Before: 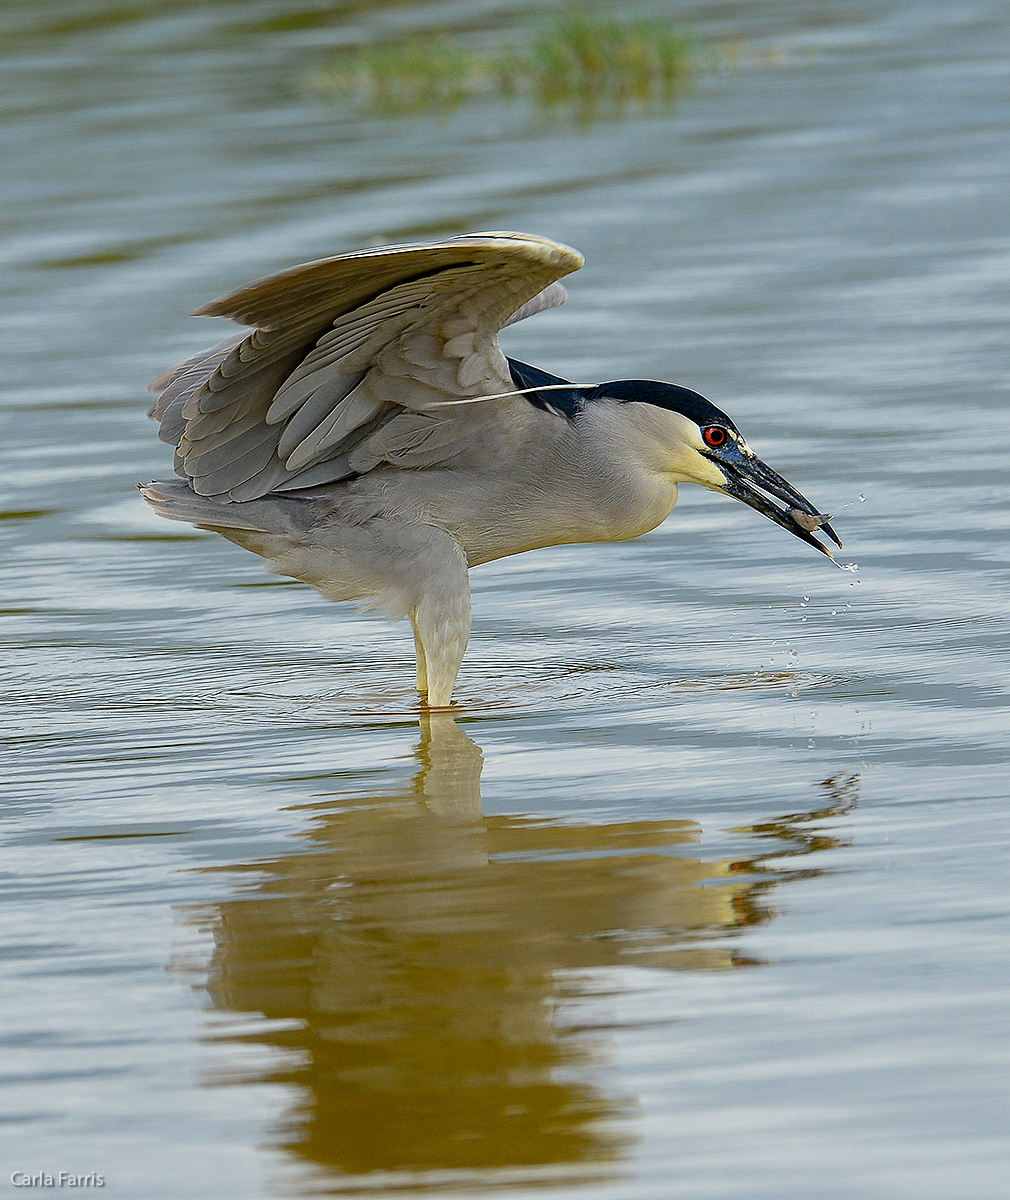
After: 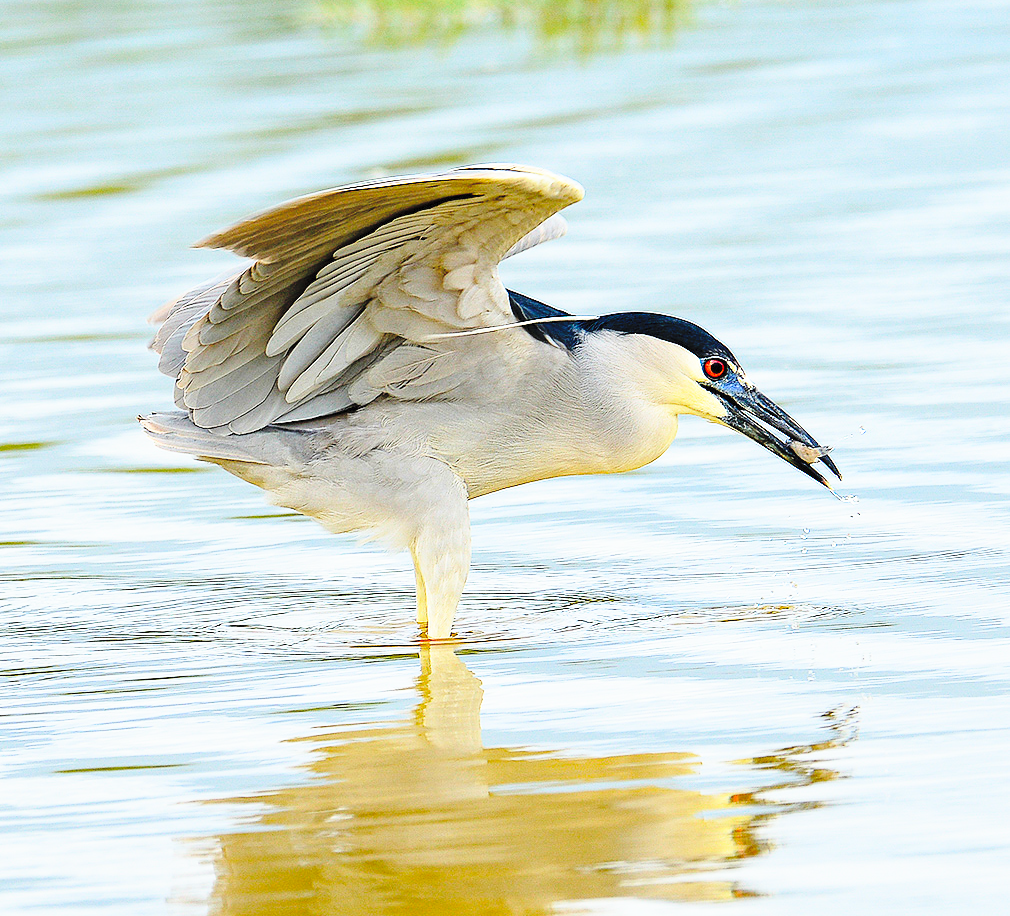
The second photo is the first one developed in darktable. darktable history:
exposure: compensate highlight preservation false
crop: top 5.687%, bottom 17.909%
base curve: curves: ch0 [(0, 0) (0.012, 0.01) (0.073, 0.168) (0.31, 0.711) (0.645, 0.957) (1, 1)], preserve colors none
contrast brightness saturation: contrast 0.104, brightness 0.318, saturation 0.142
